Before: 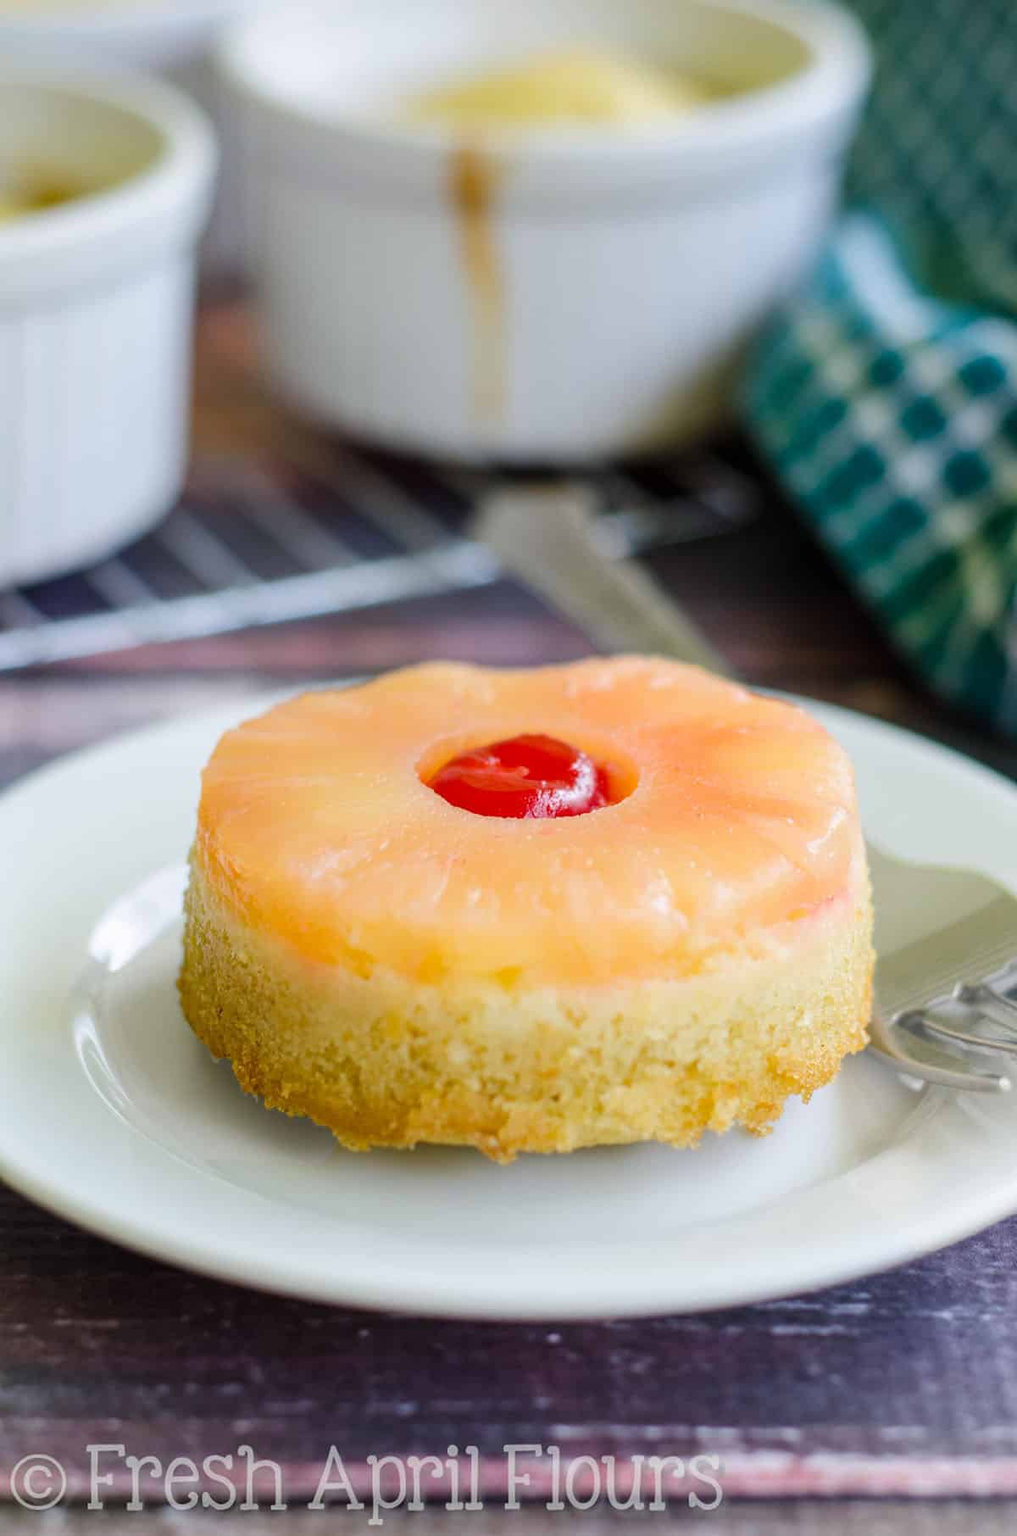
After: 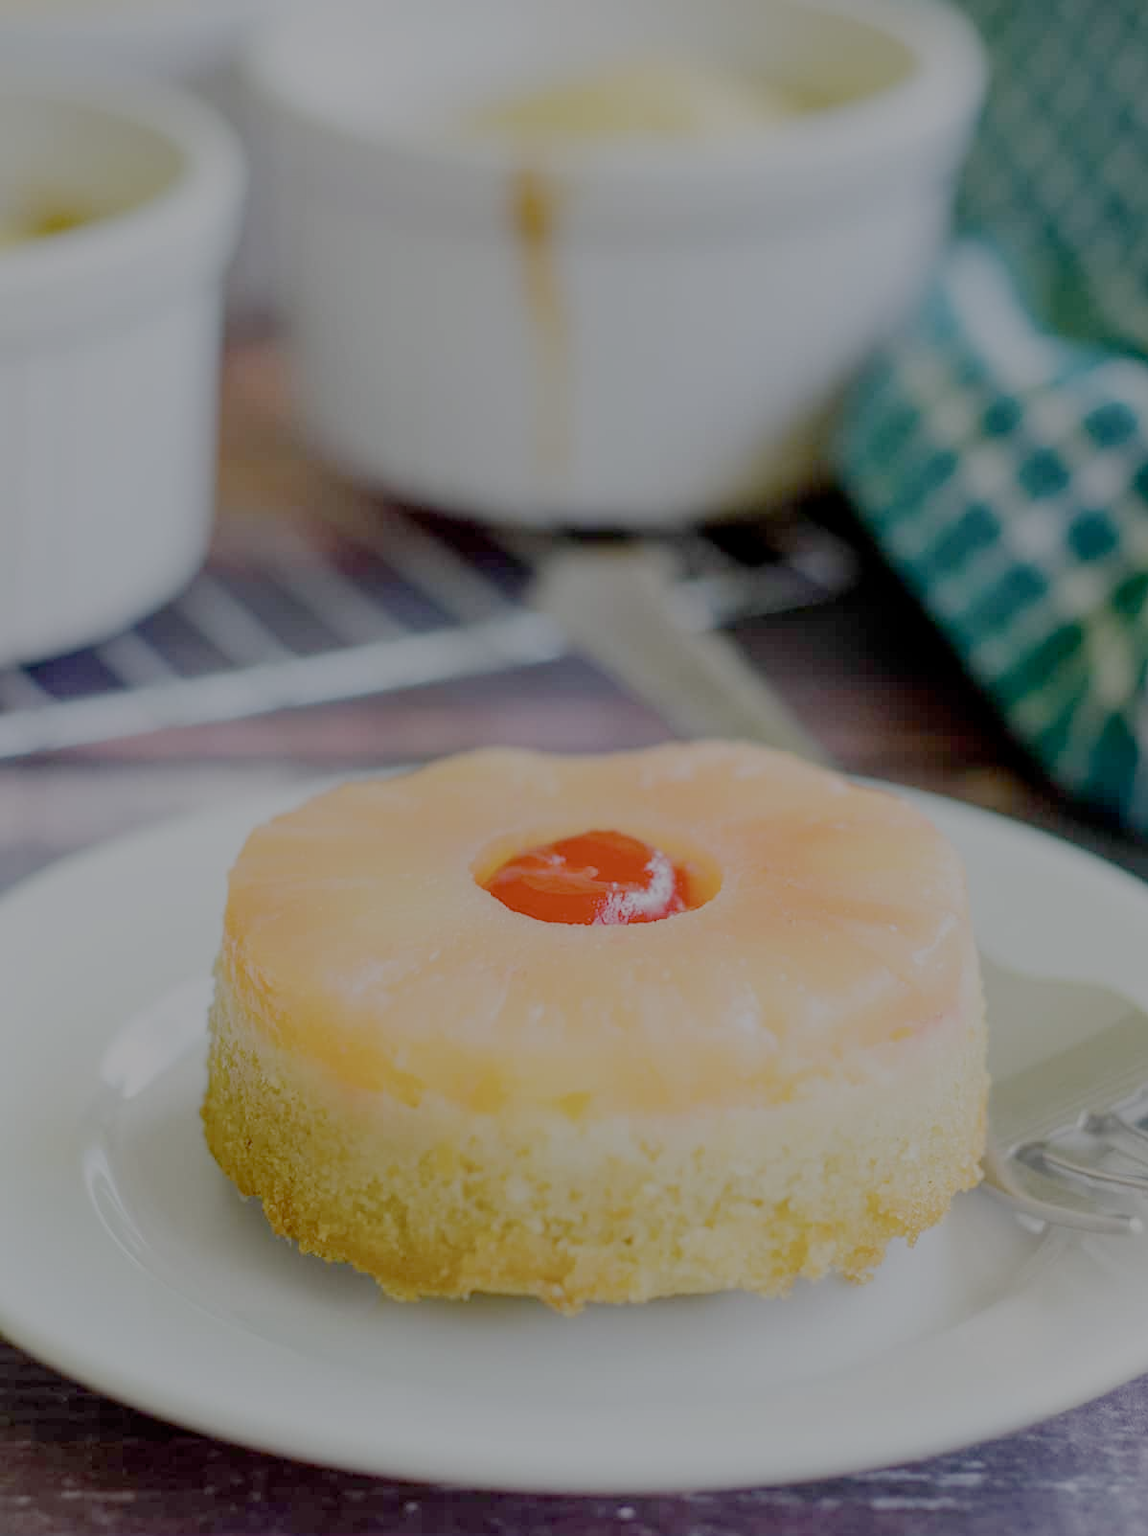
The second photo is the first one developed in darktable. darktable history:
crop and rotate: top 0%, bottom 11.49%
filmic rgb: white relative exposure 8 EV, threshold 3 EV, structure ↔ texture 100%, target black luminance 0%, hardness 2.44, latitude 76.53%, contrast 0.562, shadows ↔ highlights balance 0%, preserve chrominance no, color science v4 (2020), iterations of high-quality reconstruction 10, type of noise poissonian, enable highlight reconstruction true
